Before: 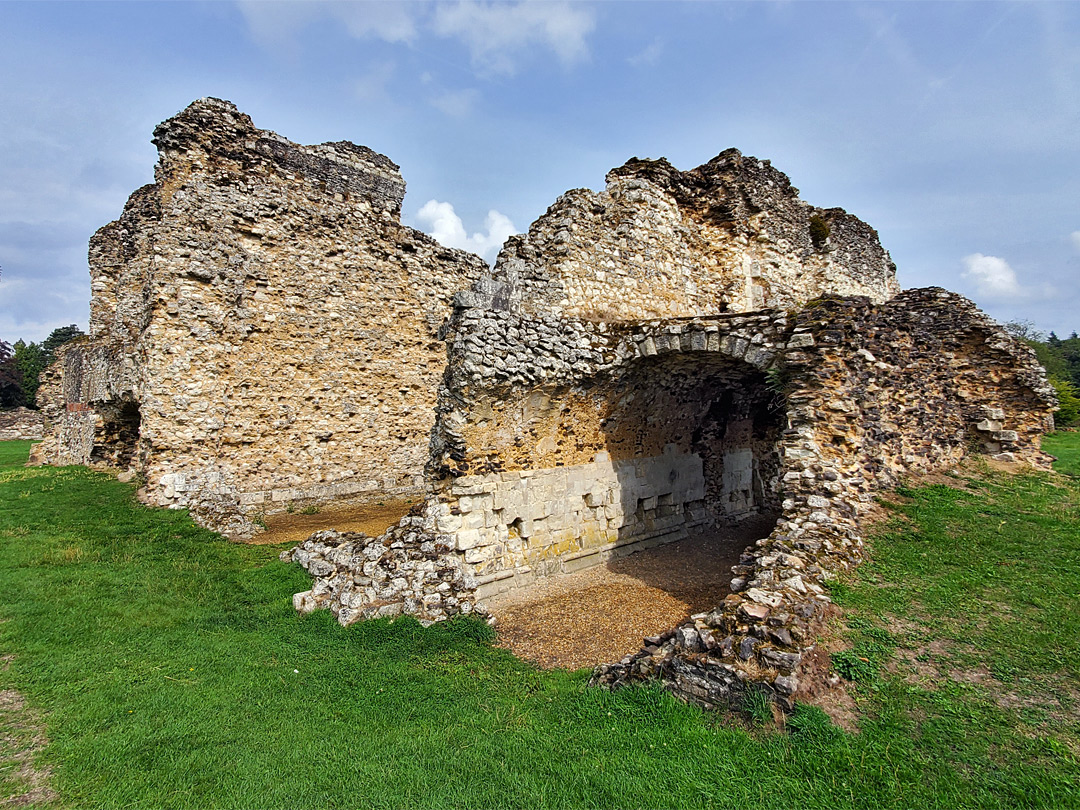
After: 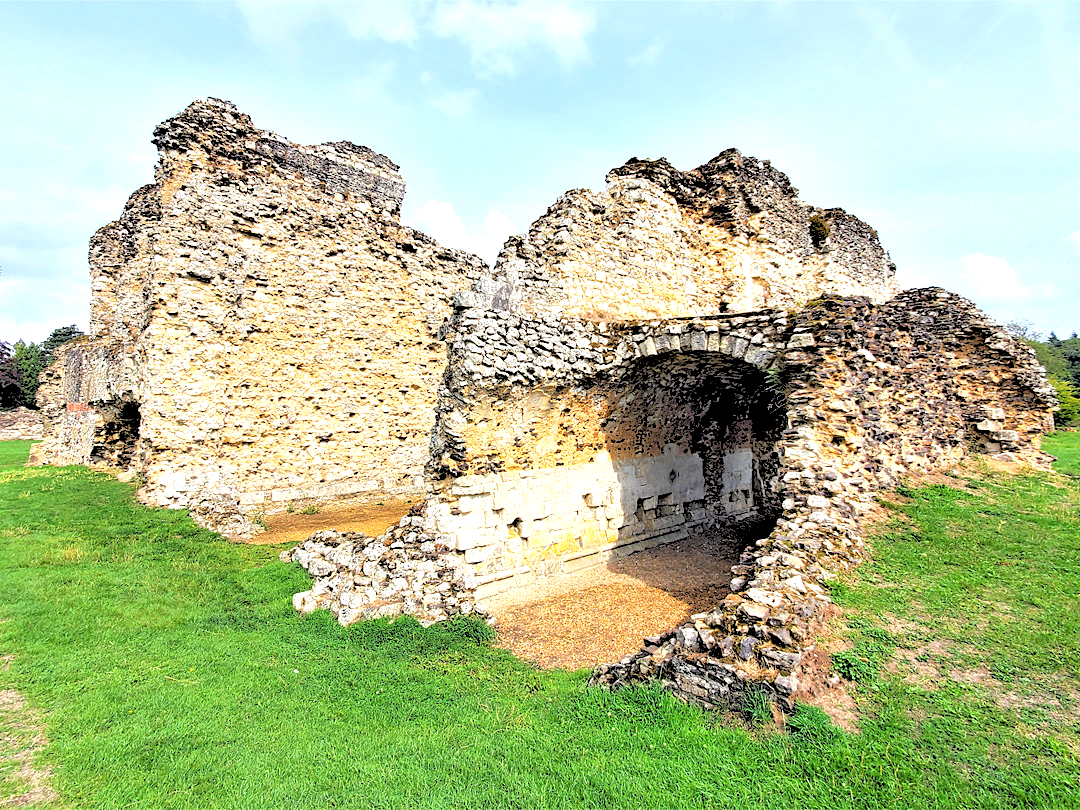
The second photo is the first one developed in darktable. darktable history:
rgb levels: levels [[0.027, 0.429, 0.996], [0, 0.5, 1], [0, 0.5, 1]]
exposure: black level correction 0, exposure 1.1 EV, compensate exposure bias true, compensate highlight preservation false
